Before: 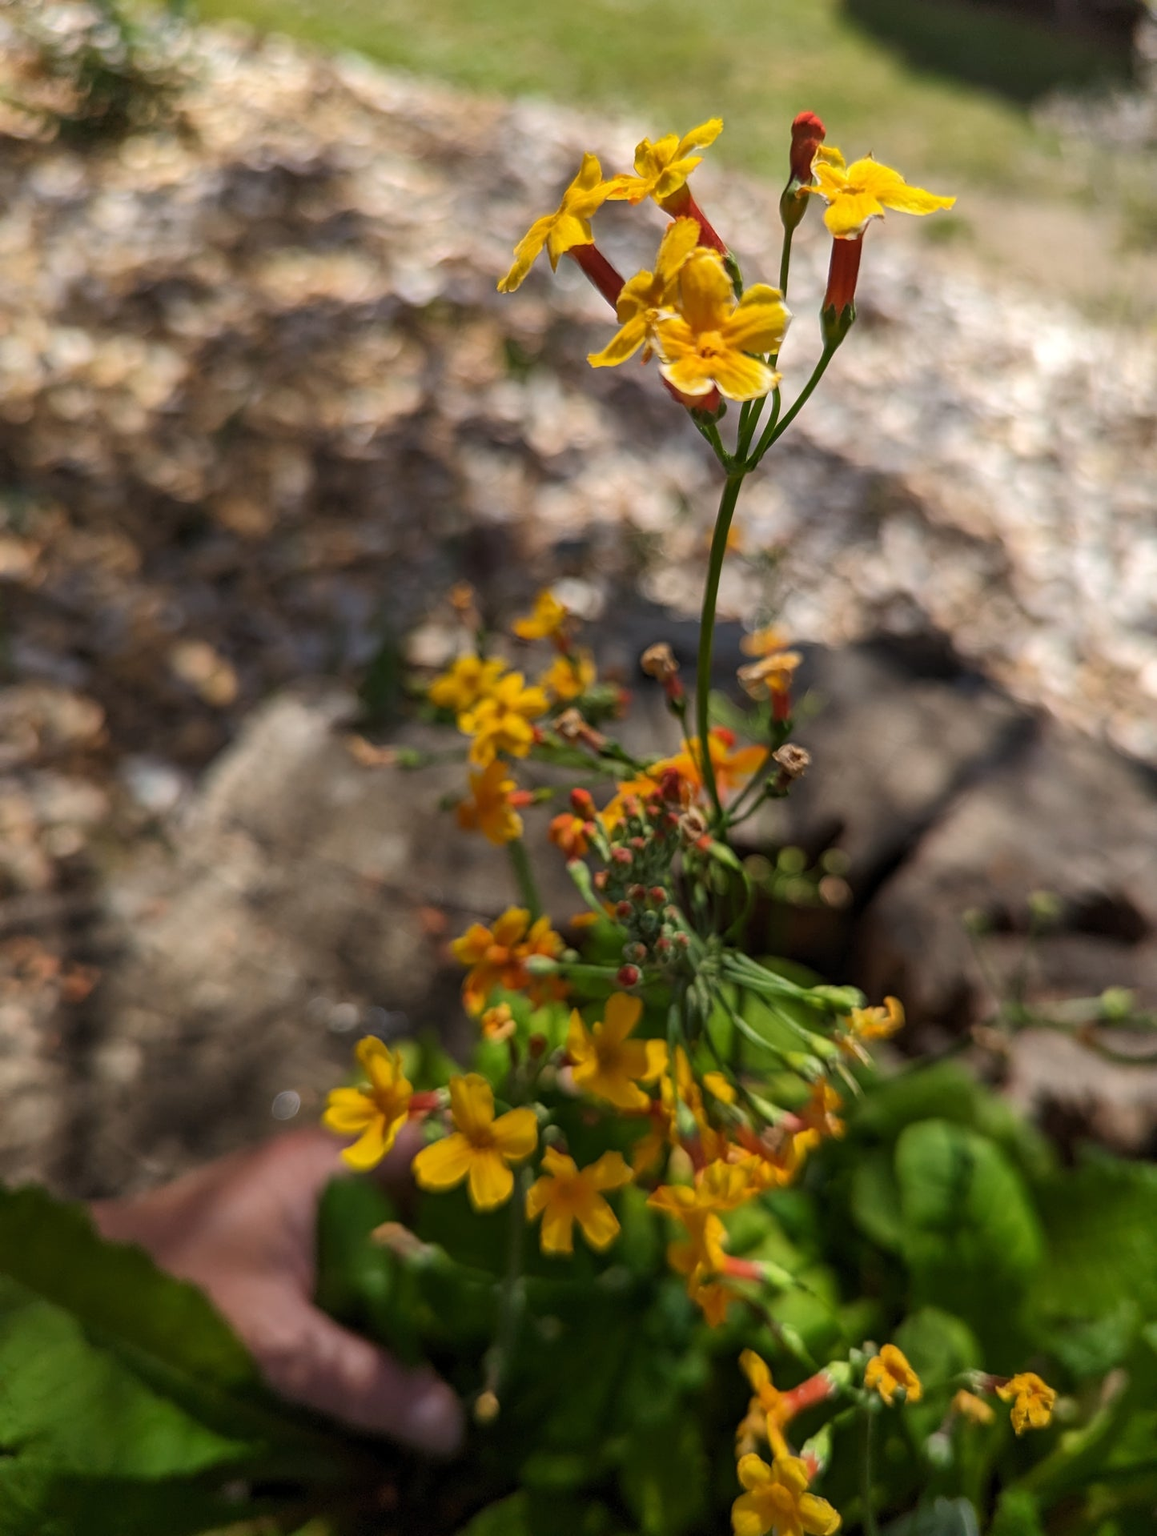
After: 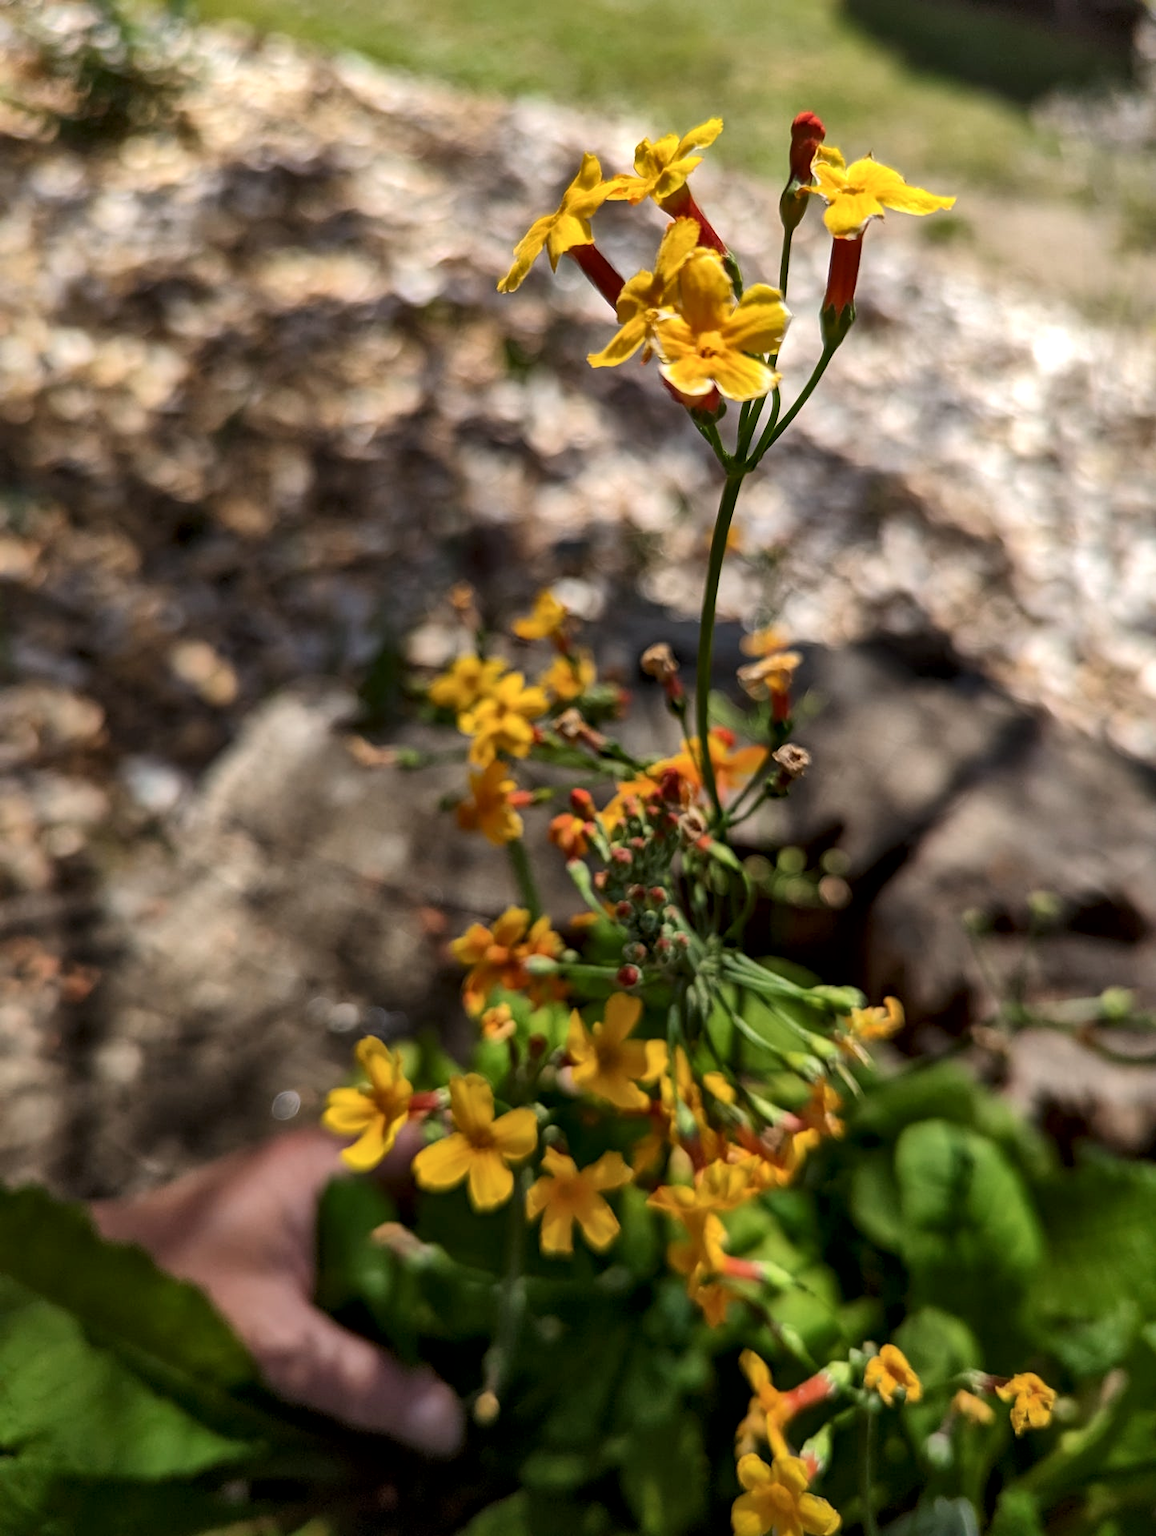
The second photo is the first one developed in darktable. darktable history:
local contrast: mode bilateral grid, contrast 25, coarseness 60, detail 151%, midtone range 0.2
tone equalizer: on, module defaults
